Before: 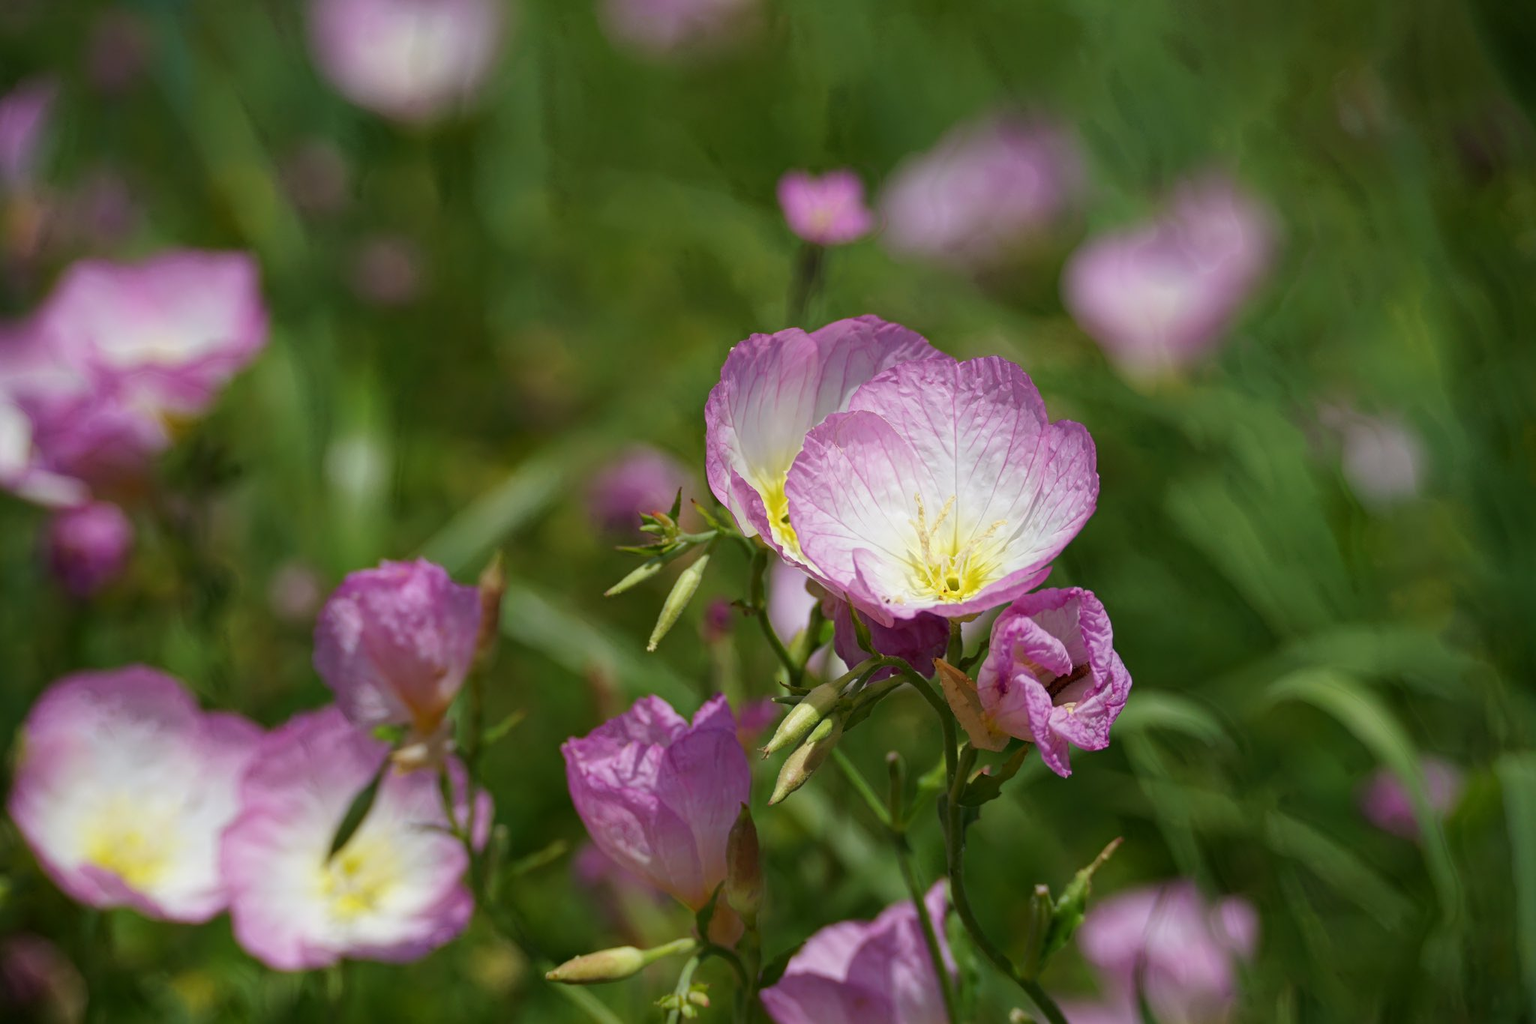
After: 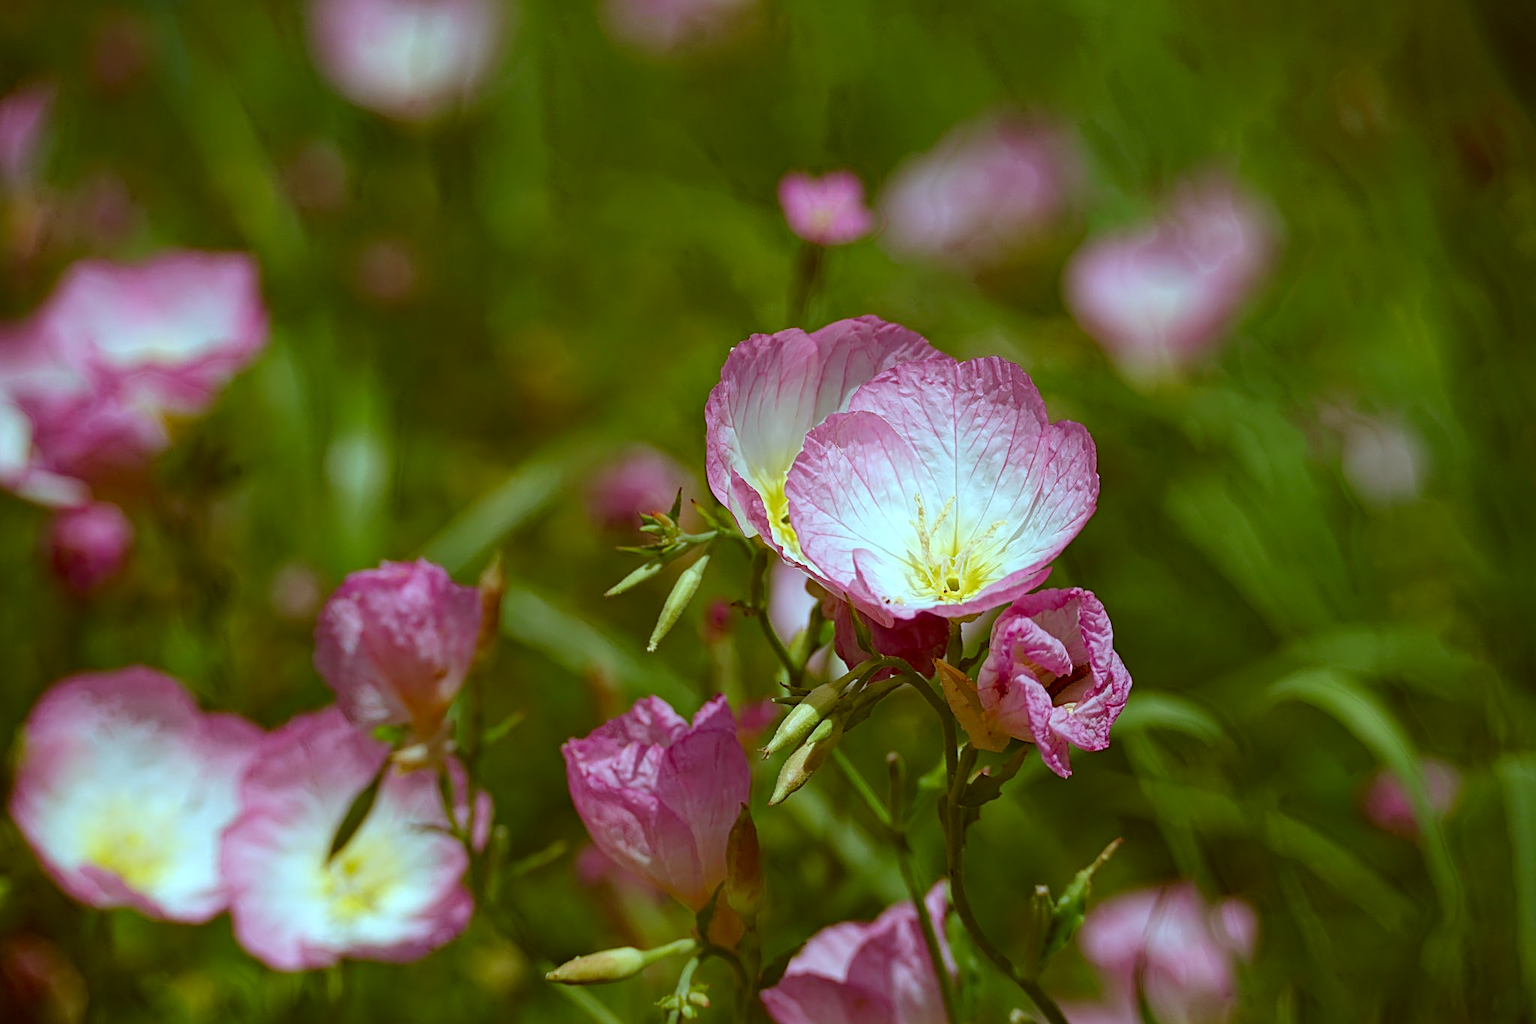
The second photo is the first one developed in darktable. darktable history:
haze removal: compatibility mode true, adaptive false
color correction: highlights a* -14.62, highlights b* -16.22, shadows a* 10.12, shadows b* 29.4
sharpen: on, module defaults
